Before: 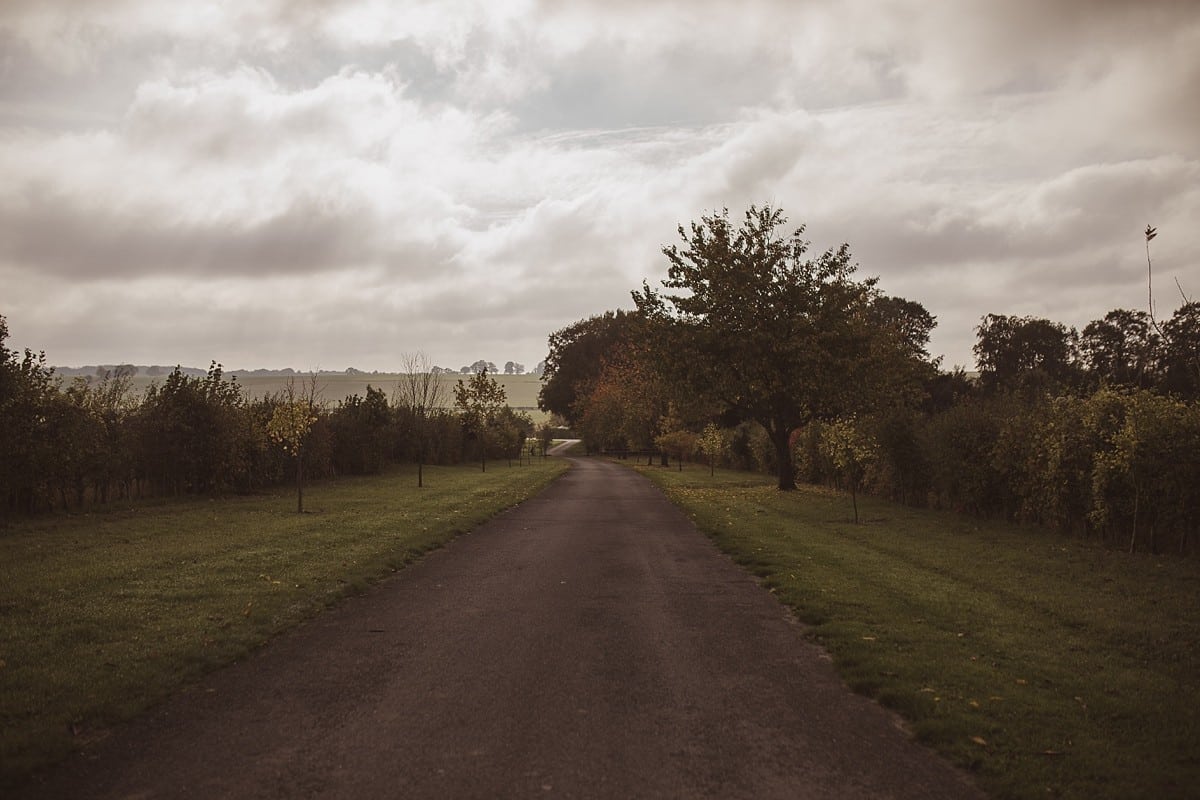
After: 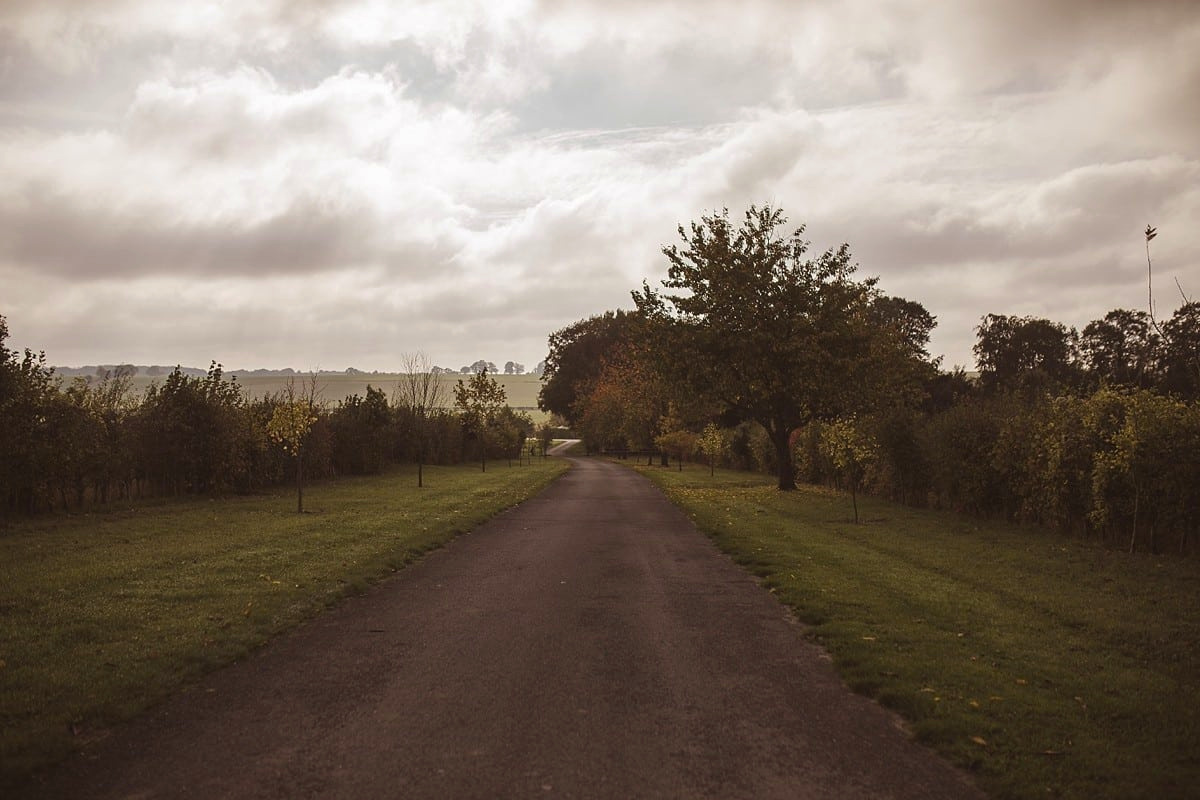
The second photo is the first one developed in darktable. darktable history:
exposure: compensate highlight preservation false
color balance rgb: perceptual saturation grading › global saturation -1.33%, perceptual brilliance grading › global brilliance 4.492%, global vibrance 26.977%
